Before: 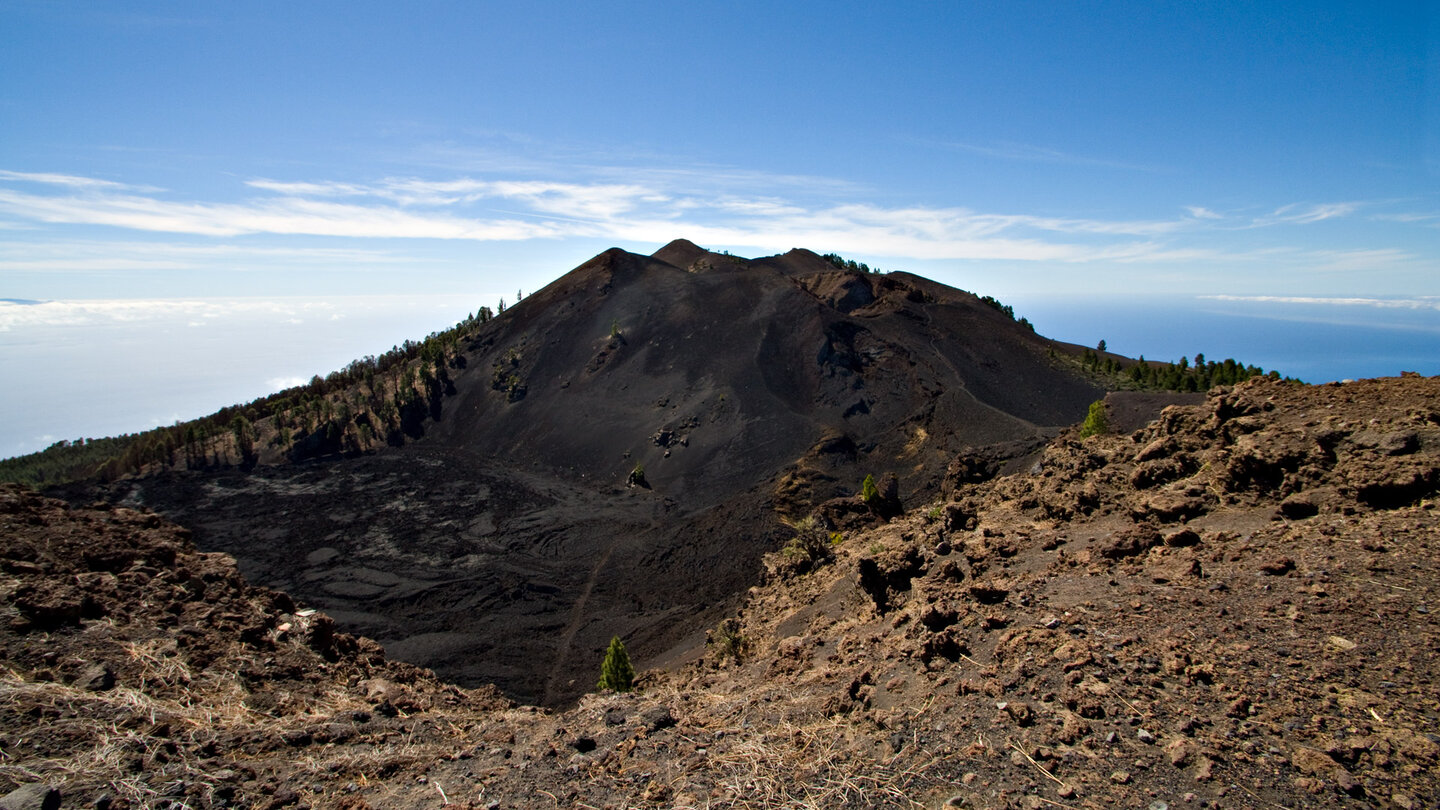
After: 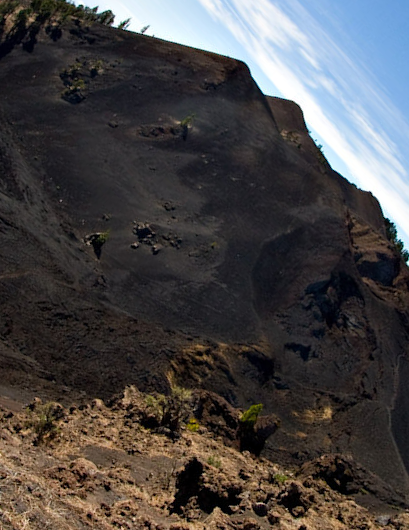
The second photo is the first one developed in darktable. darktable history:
crop and rotate: angle -45.57°, top 16.144%, right 0.958%, bottom 11.727%
